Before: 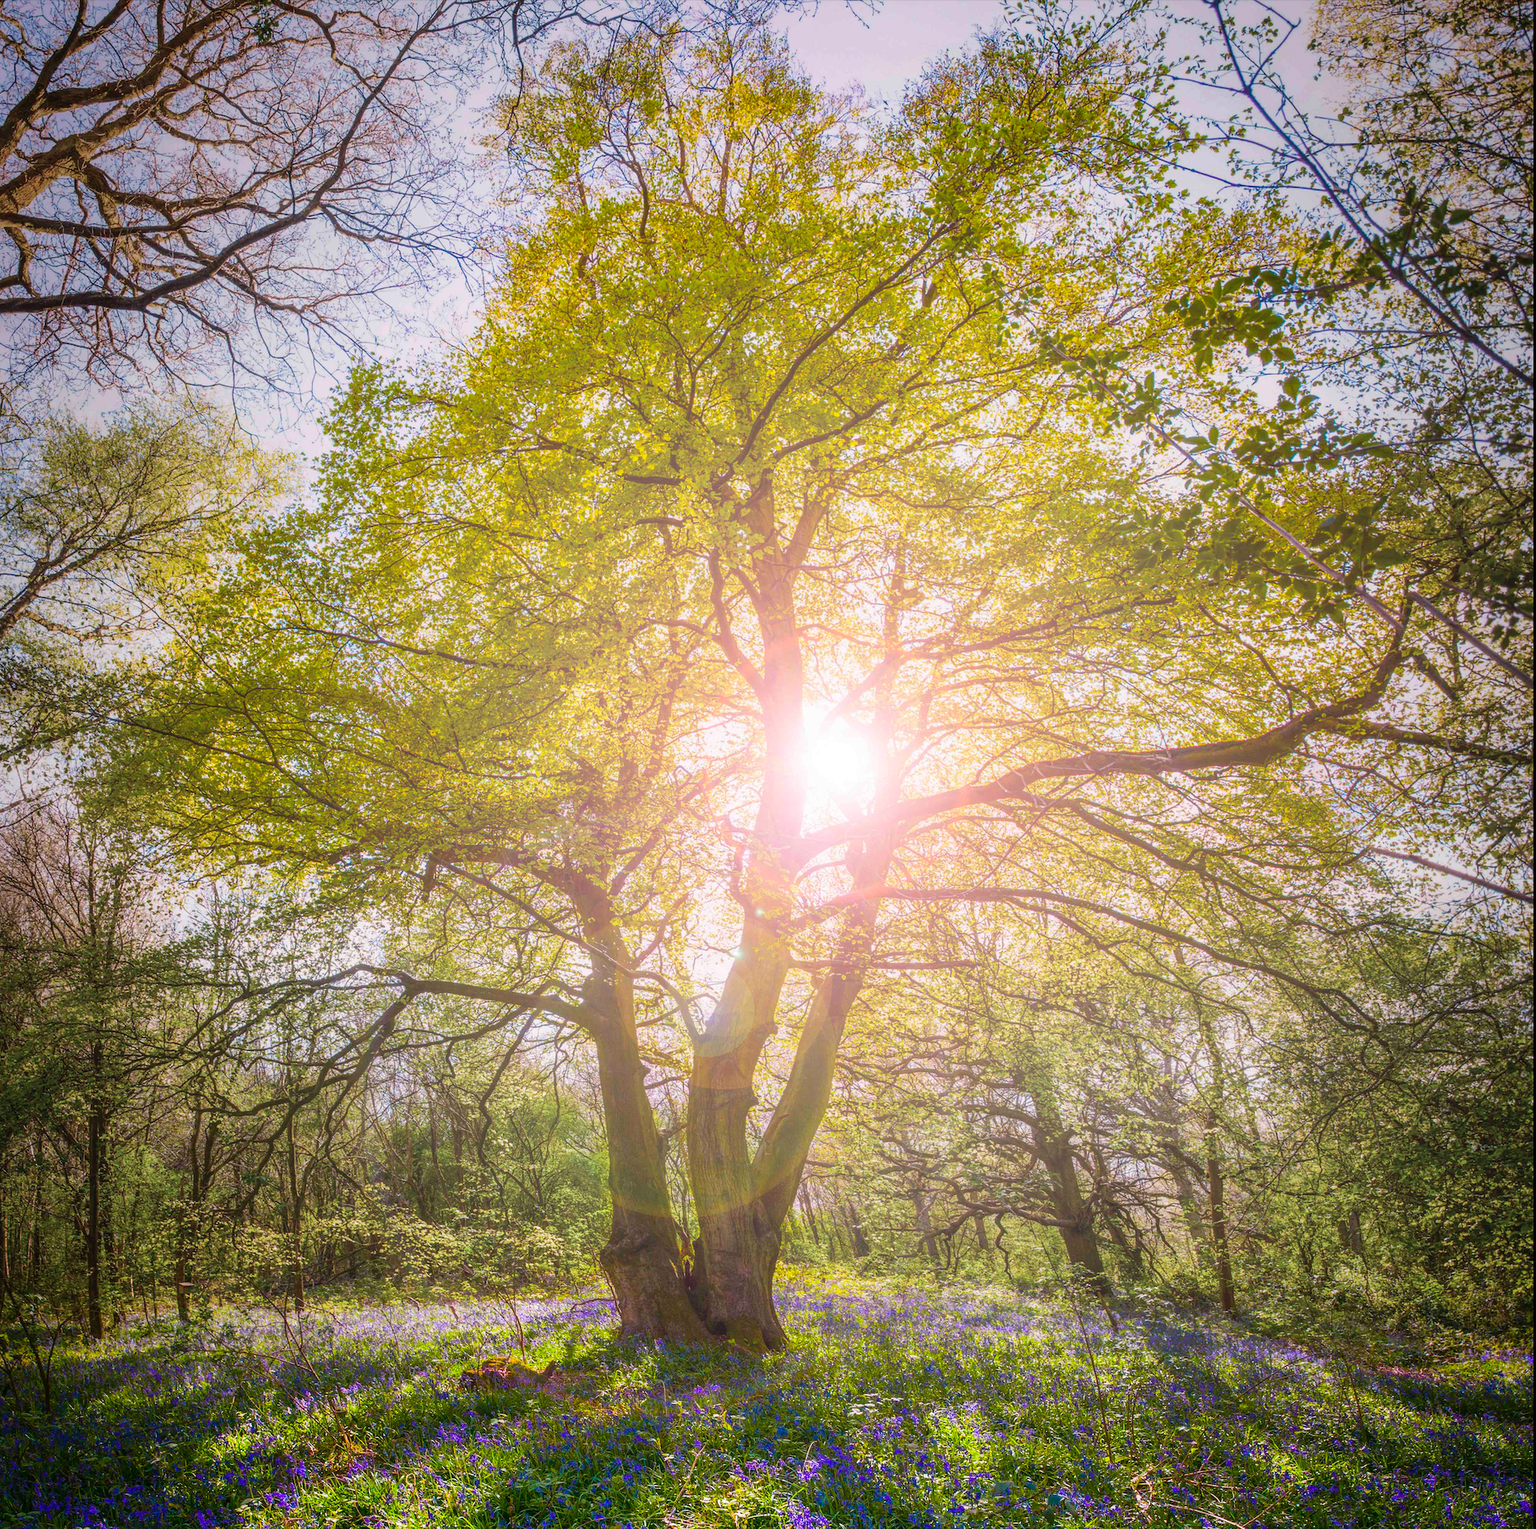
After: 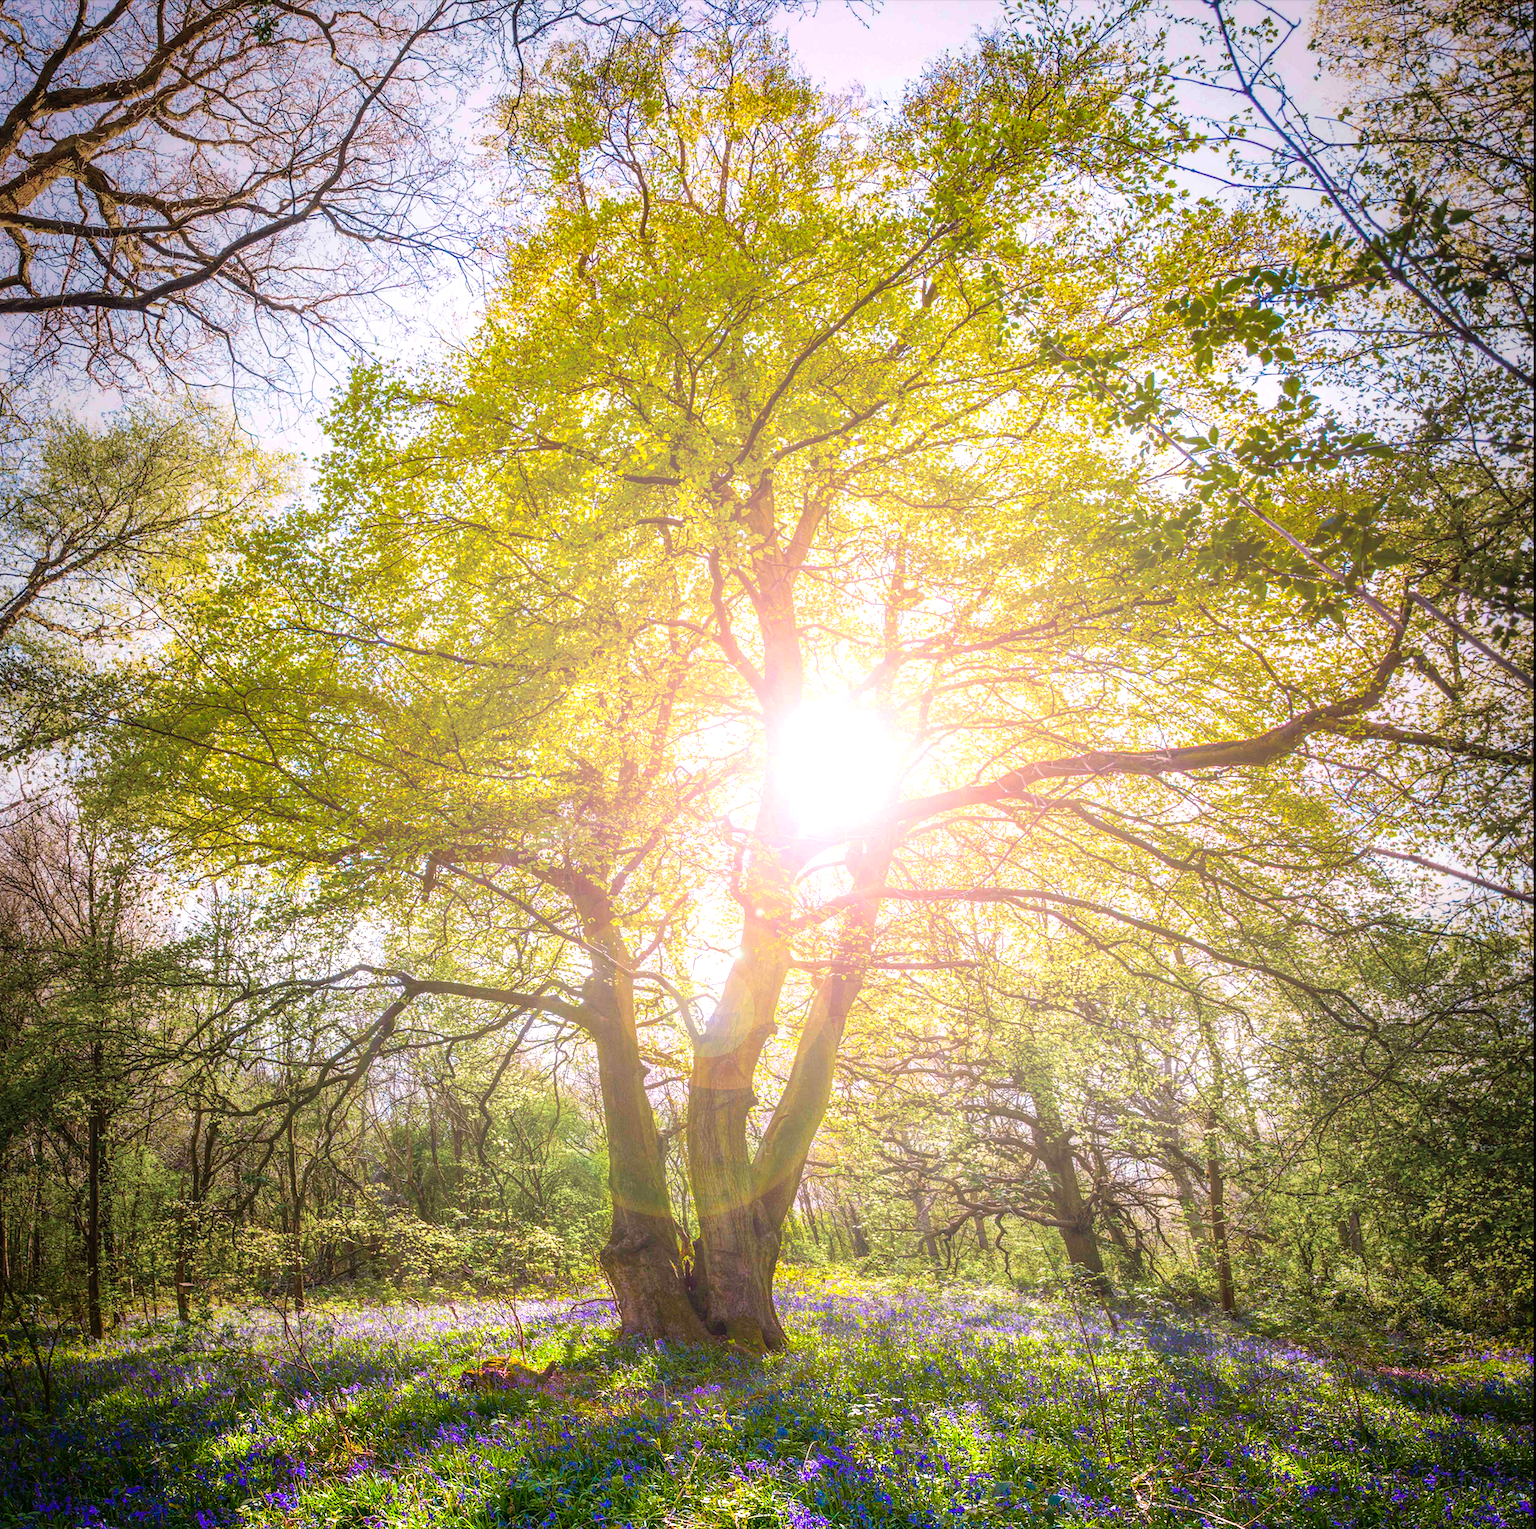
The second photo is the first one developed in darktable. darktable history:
tone equalizer: -8 EV -0.392 EV, -7 EV -0.413 EV, -6 EV -0.364 EV, -5 EV -0.197 EV, -3 EV 0.201 EV, -2 EV 0.314 EV, -1 EV 0.396 EV, +0 EV 0.443 EV
